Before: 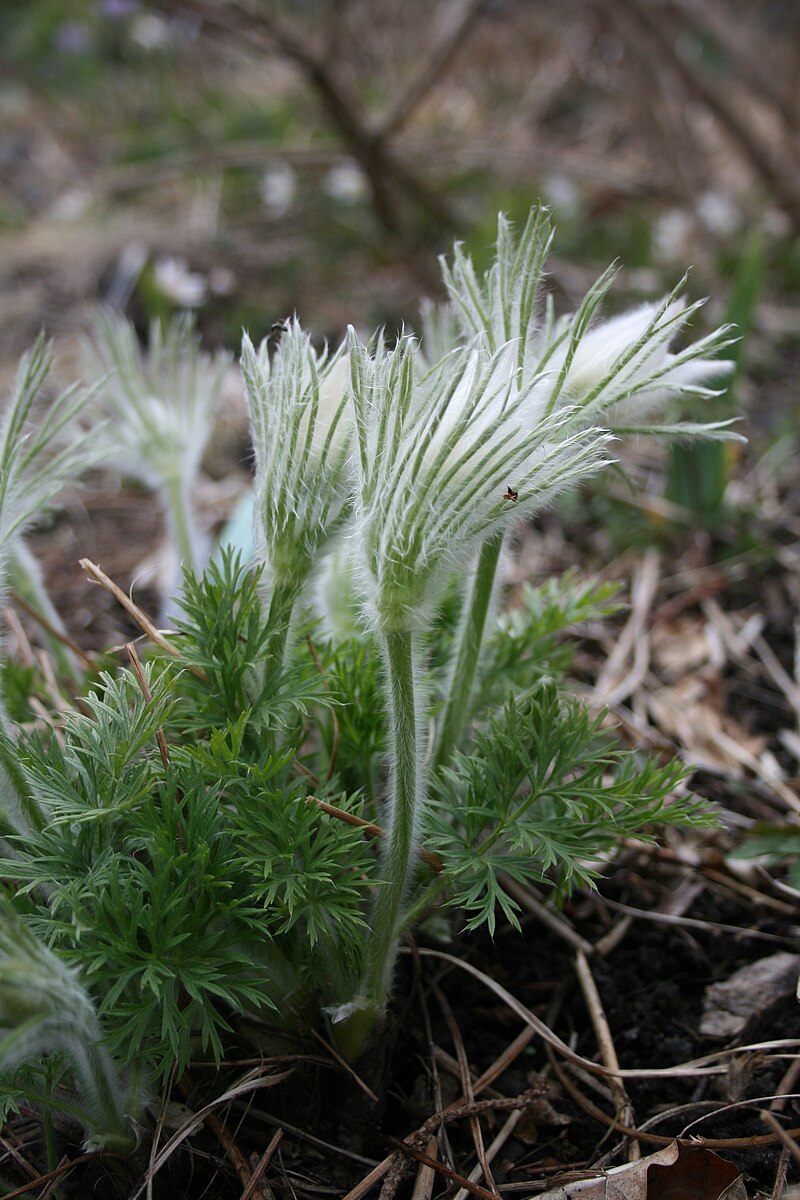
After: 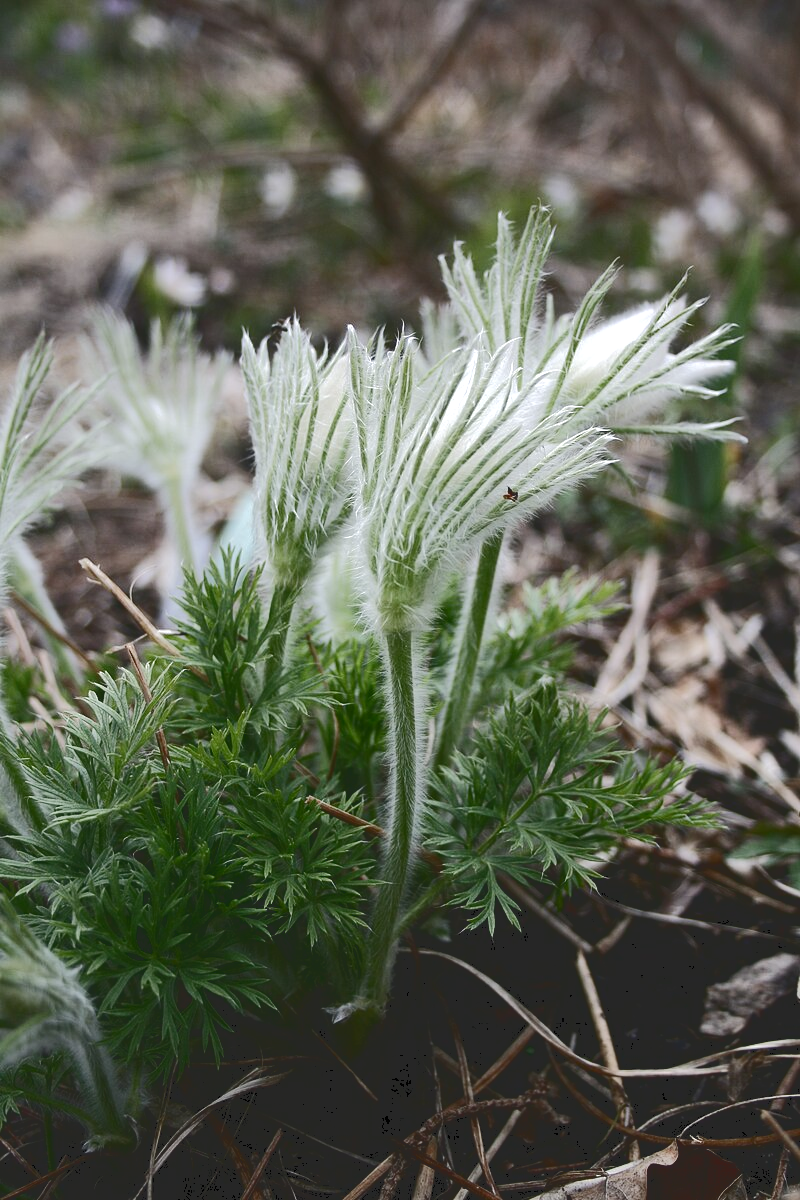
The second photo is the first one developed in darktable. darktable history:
tone curve: curves: ch0 [(0, 0) (0.003, 0.15) (0.011, 0.151) (0.025, 0.15) (0.044, 0.15) (0.069, 0.151) (0.1, 0.153) (0.136, 0.16) (0.177, 0.183) (0.224, 0.21) (0.277, 0.253) (0.335, 0.309) (0.399, 0.389) (0.468, 0.479) (0.543, 0.58) (0.623, 0.677) (0.709, 0.747) (0.801, 0.808) (0.898, 0.87) (1, 1)], color space Lab, independent channels, preserve colors none
color balance rgb: perceptual saturation grading › global saturation -0.141%, perceptual saturation grading › highlights -30.243%, perceptual saturation grading › shadows 20.314%, perceptual brilliance grading › highlights 7.815%, perceptual brilliance grading › mid-tones 2.982%, perceptual brilliance grading › shadows 2.188%, global vibrance -22.727%
